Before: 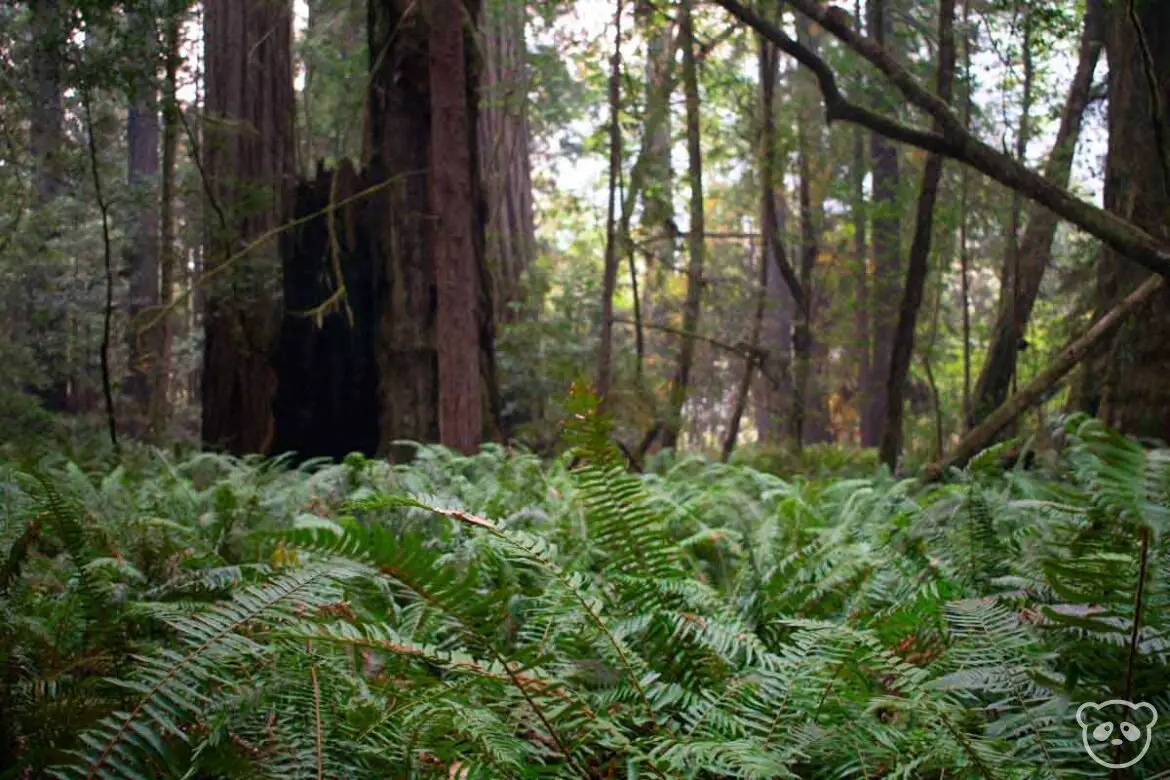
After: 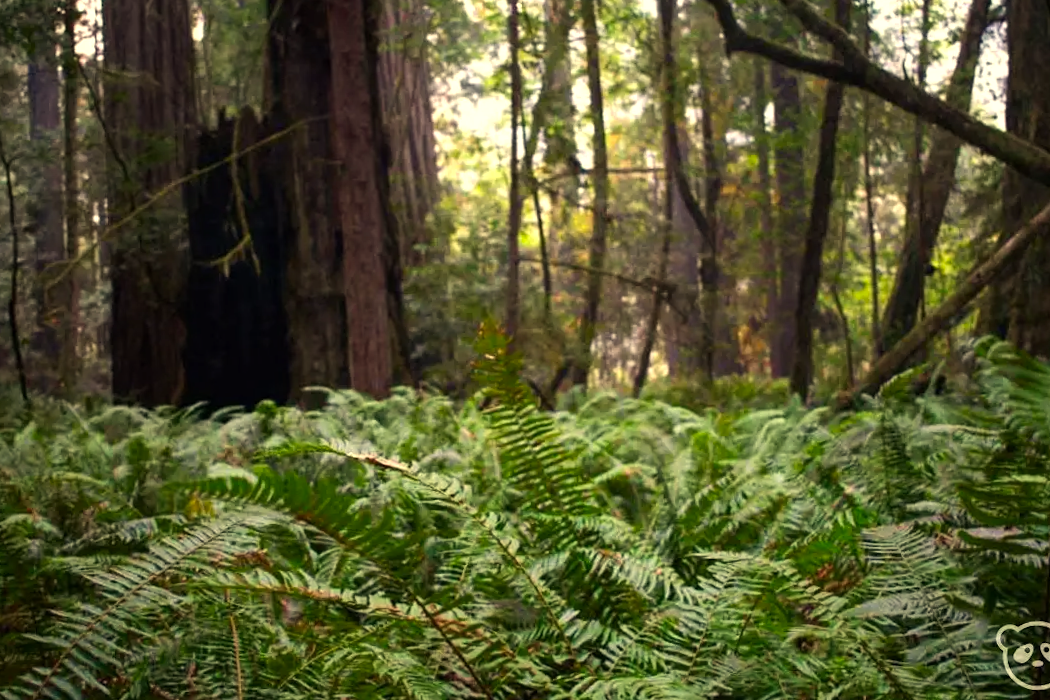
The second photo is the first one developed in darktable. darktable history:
crop and rotate: angle 1.96°, left 5.673%, top 5.673%
tone equalizer: -8 EV -0.417 EV, -7 EV -0.389 EV, -6 EV -0.333 EV, -5 EV -0.222 EV, -3 EV 0.222 EV, -2 EV 0.333 EV, -1 EV 0.389 EV, +0 EV 0.417 EV, edges refinement/feathering 500, mask exposure compensation -1.57 EV, preserve details no
color correction: highlights a* 2.72, highlights b* 22.8
